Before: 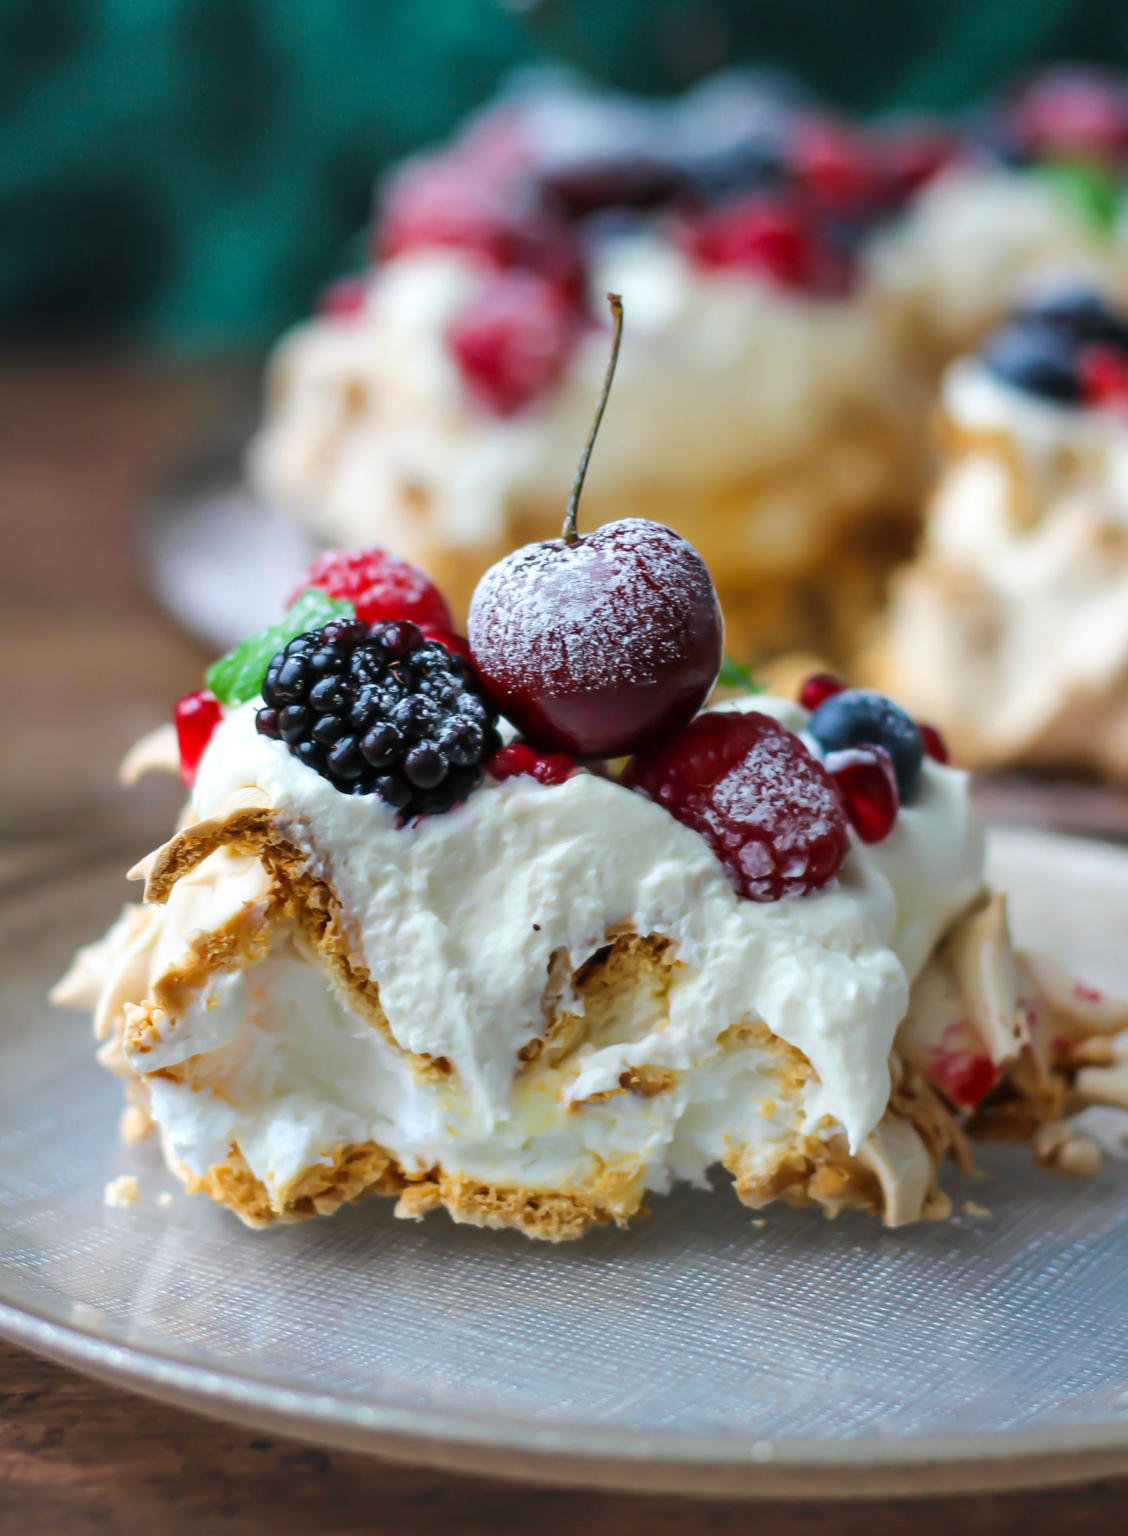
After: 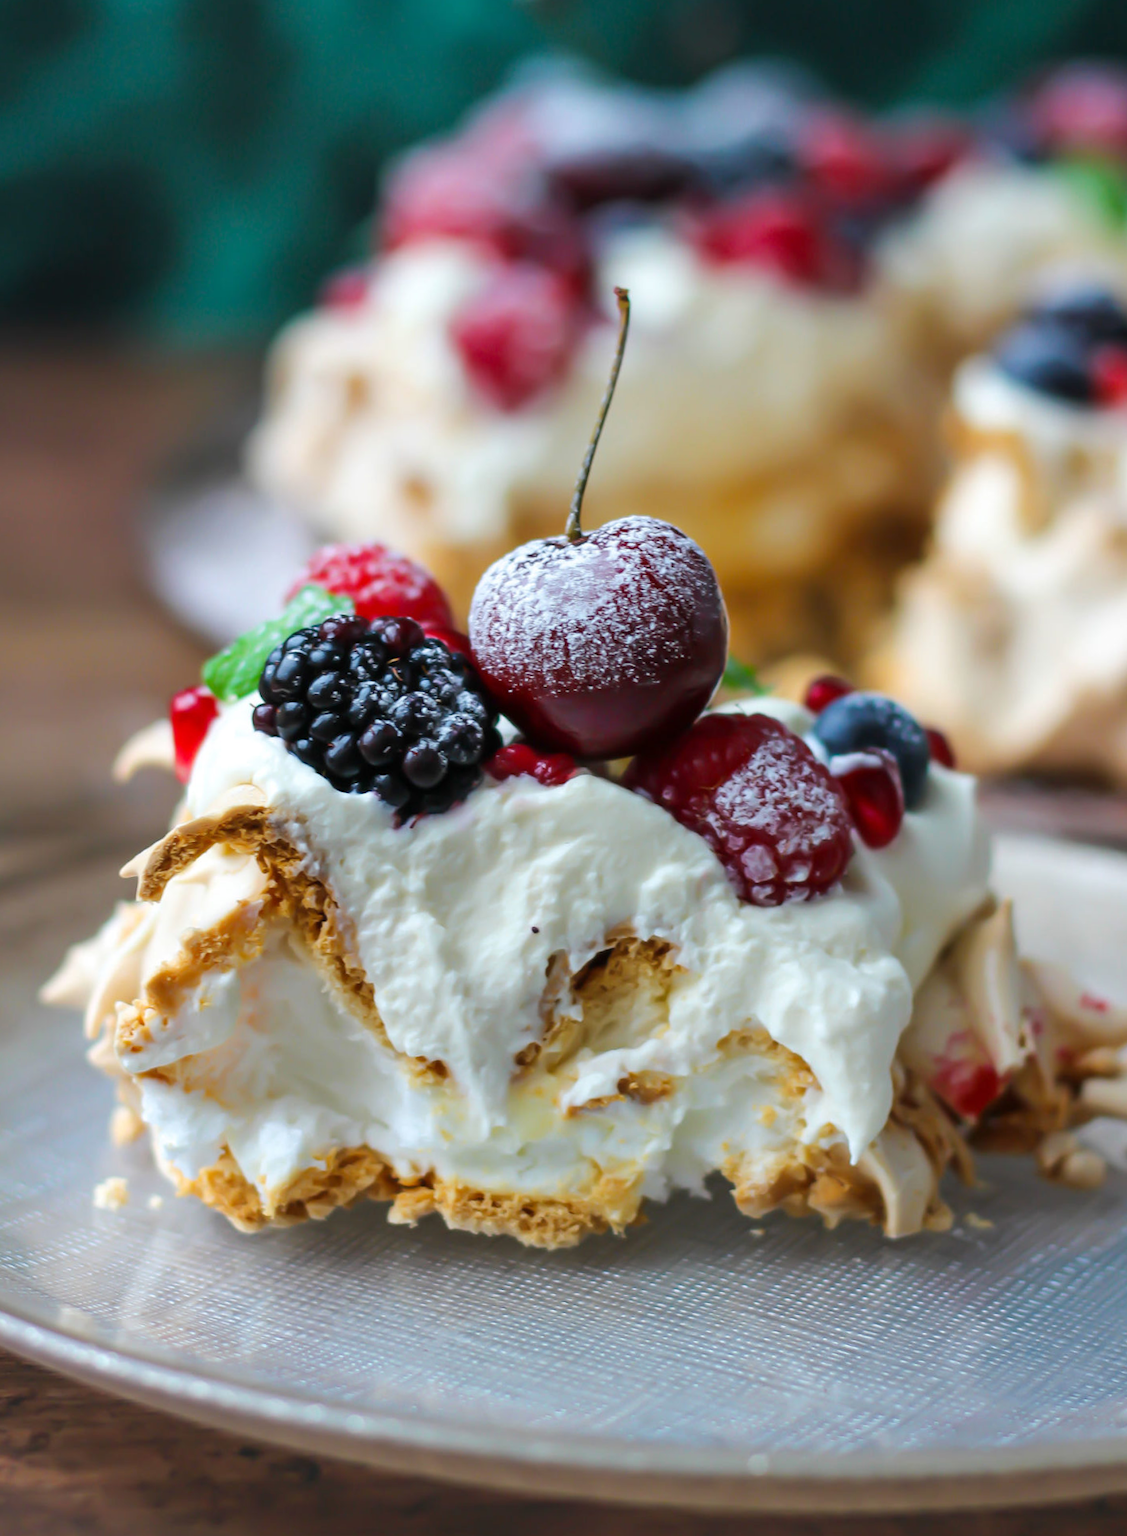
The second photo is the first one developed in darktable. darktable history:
crop and rotate: angle -0.632°
